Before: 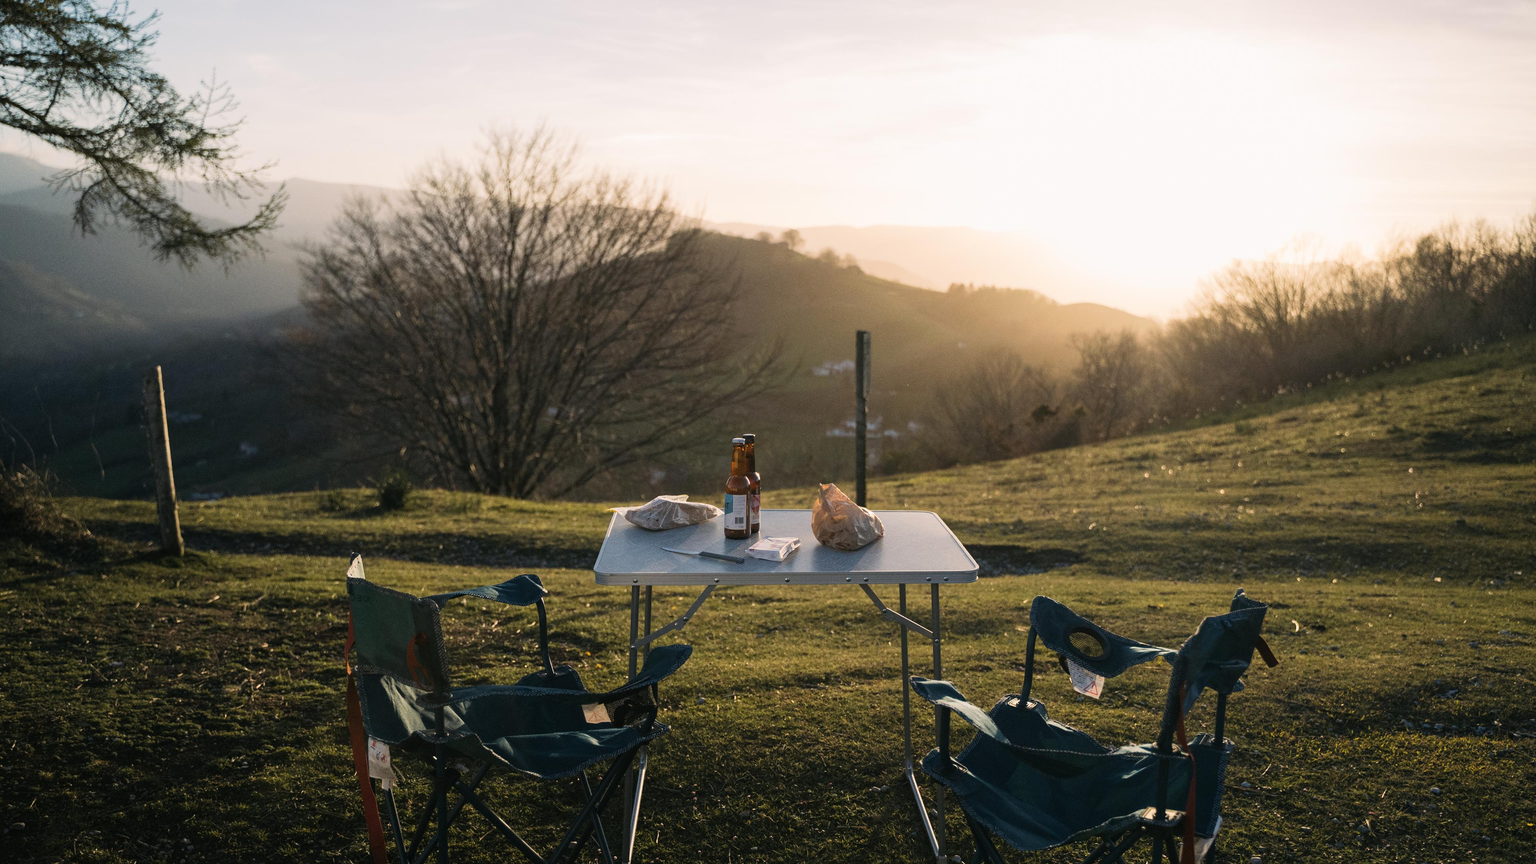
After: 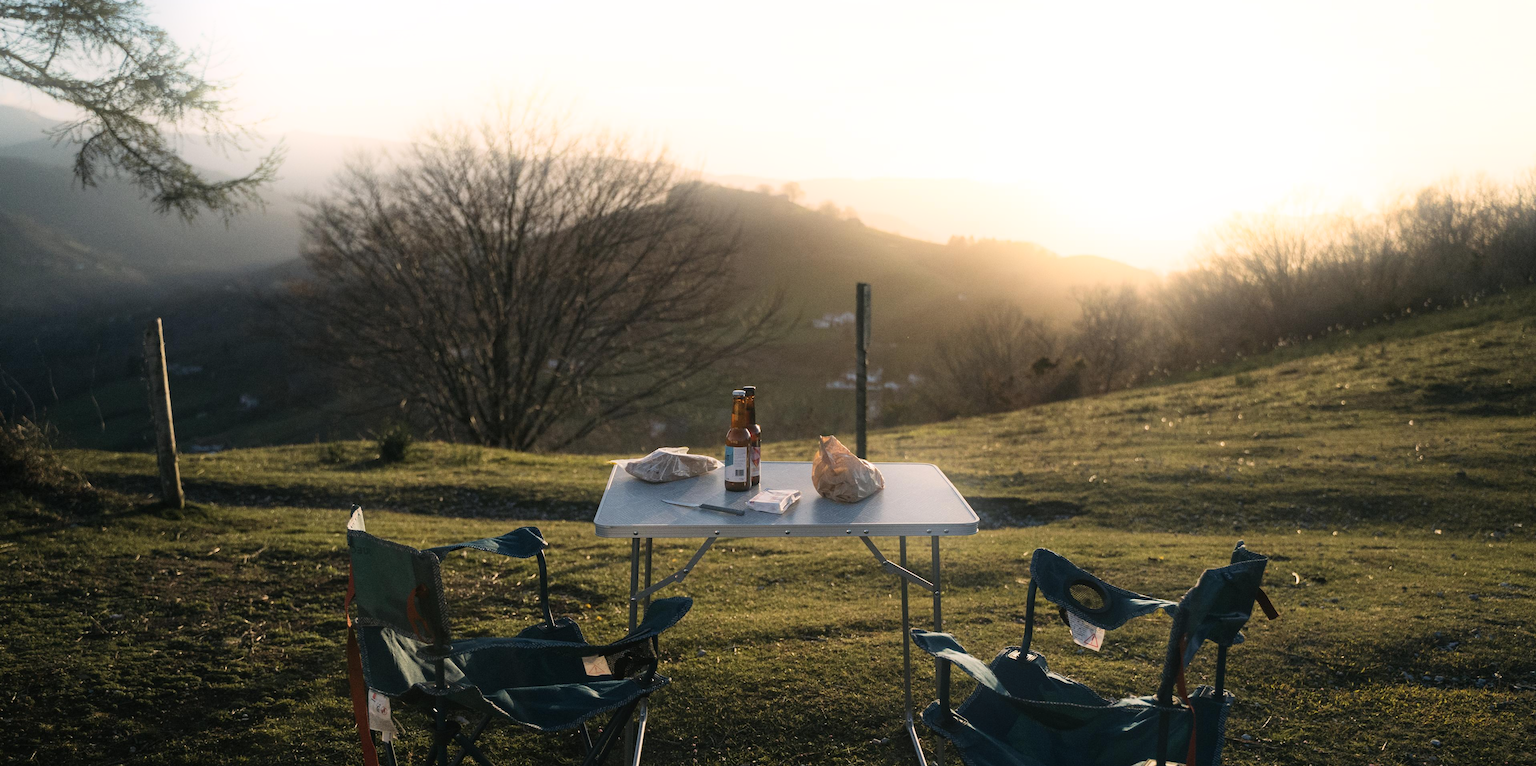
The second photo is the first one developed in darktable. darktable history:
bloom: threshold 82.5%, strength 16.25%
contrast brightness saturation: saturation -0.05
crop and rotate: top 5.609%, bottom 5.609%
